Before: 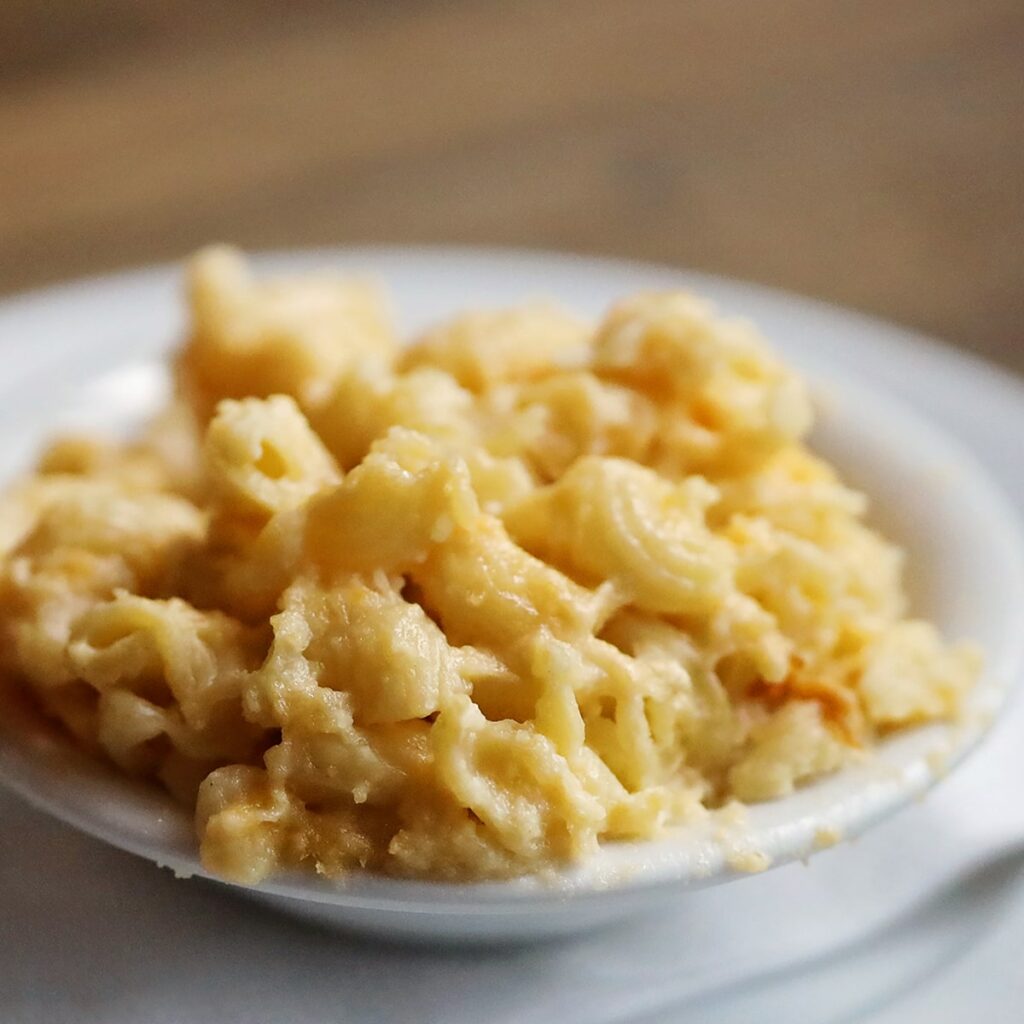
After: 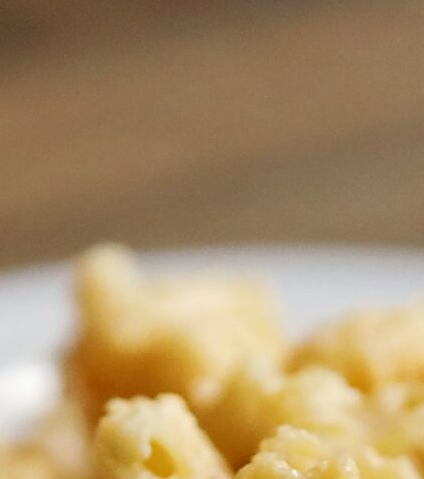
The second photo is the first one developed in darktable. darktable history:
crop and rotate: left 10.883%, top 0.114%, right 47.633%, bottom 53.054%
